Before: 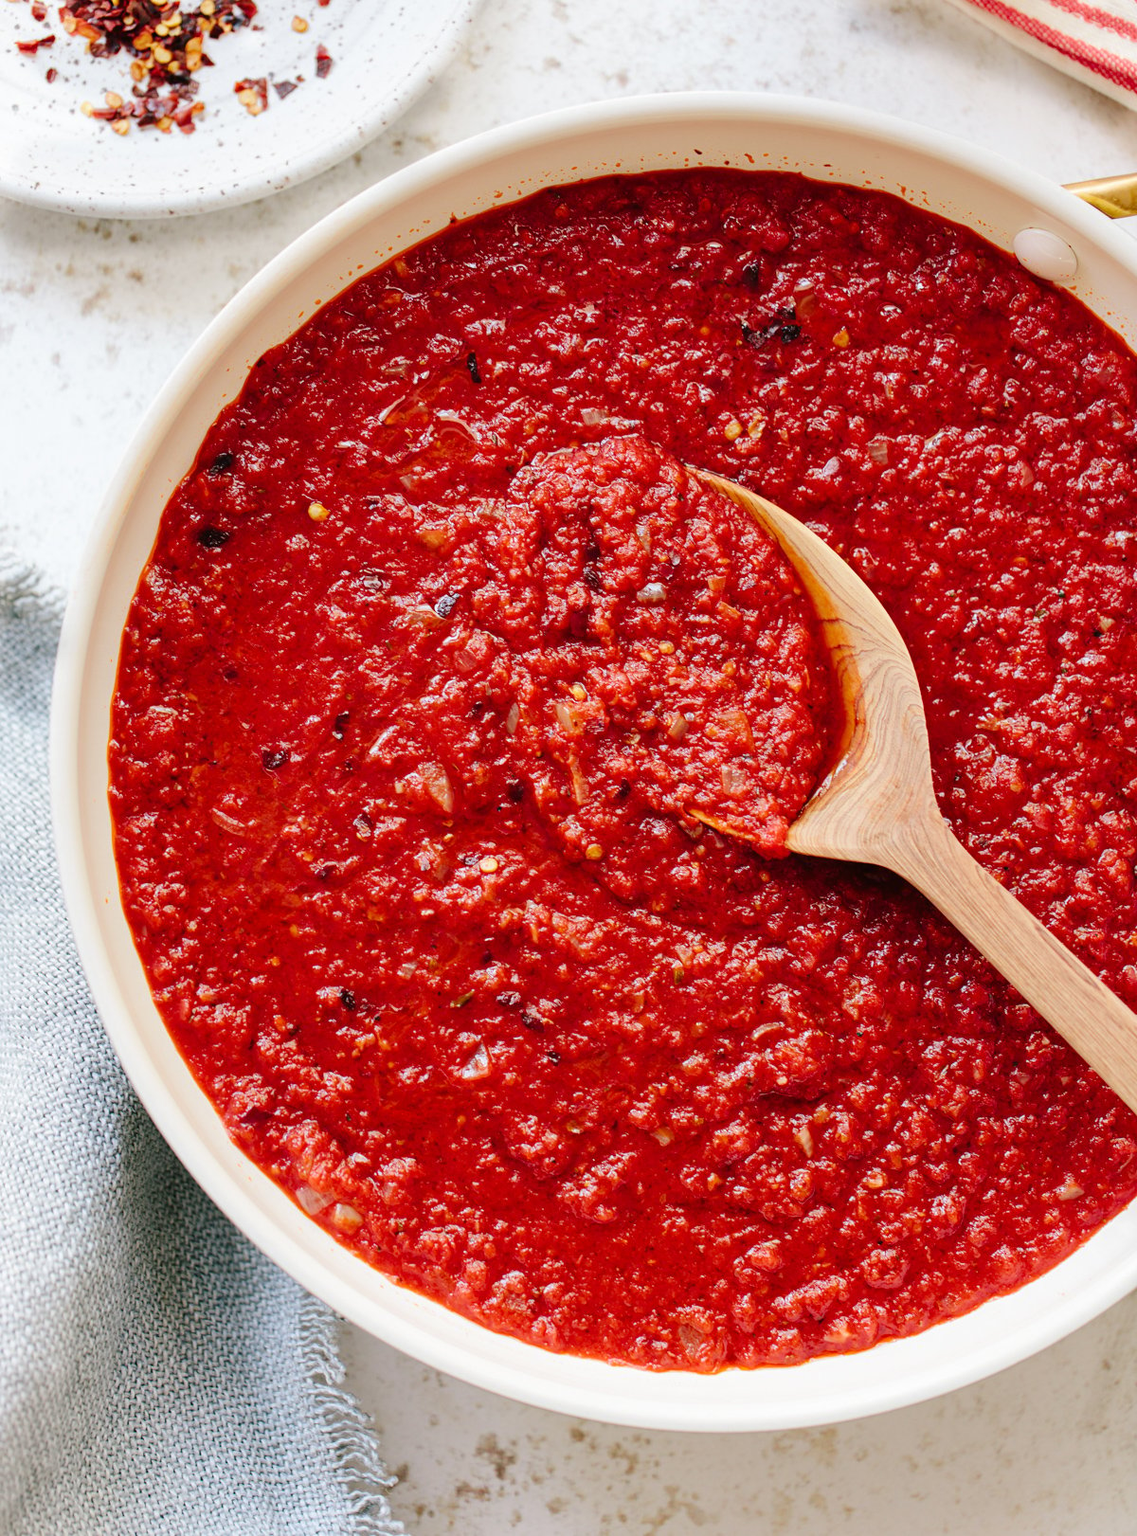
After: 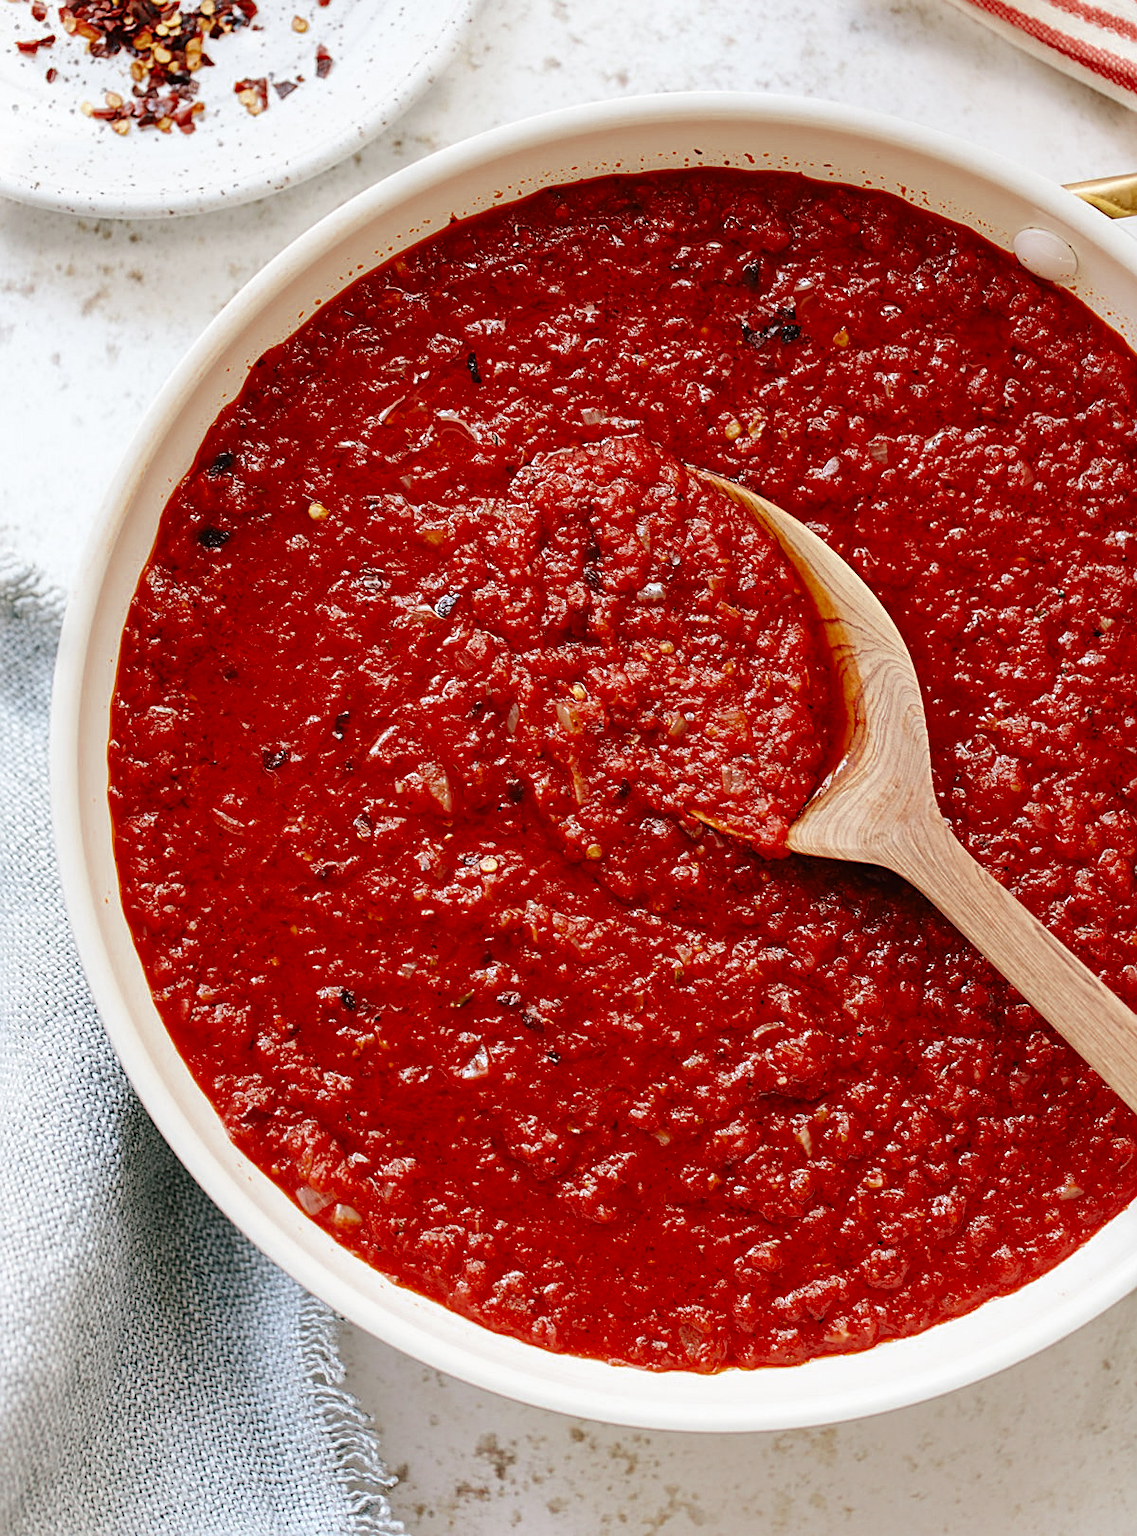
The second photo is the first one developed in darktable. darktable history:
sharpen: on, module defaults
color zones: curves: ch0 [(0, 0.5) (0.125, 0.4) (0.25, 0.5) (0.375, 0.4) (0.5, 0.4) (0.625, 0.6) (0.75, 0.6) (0.875, 0.5)]; ch1 [(0, 0.4) (0.125, 0.5) (0.25, 0.4) (0.375, 0.4) (0.5, 0.4) (0.625, 0.4) (0.75, 0.5) (0.875, 0.4)]; ch2 [(0, 0.6) (0.125, 0.5) (0.25, 0.5) (0.375, 0.6) (0.5, 0.6) (0.625, 0.5) (0.75, 0.5) (0.875, 0.5)]
